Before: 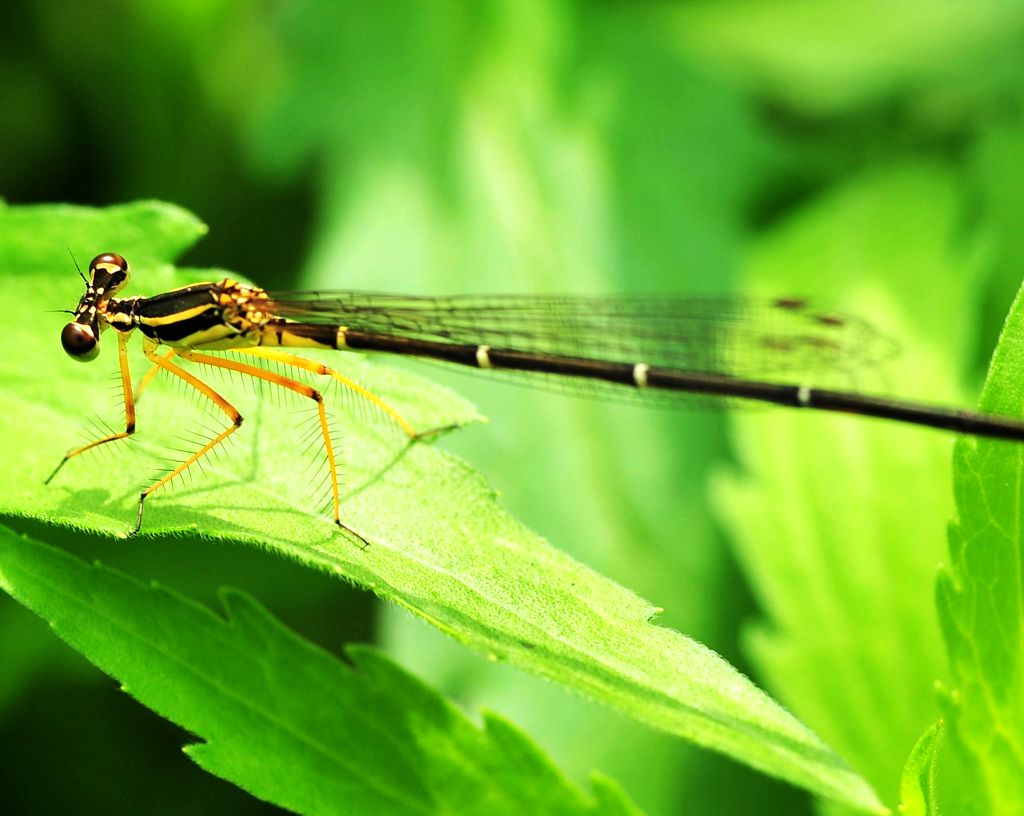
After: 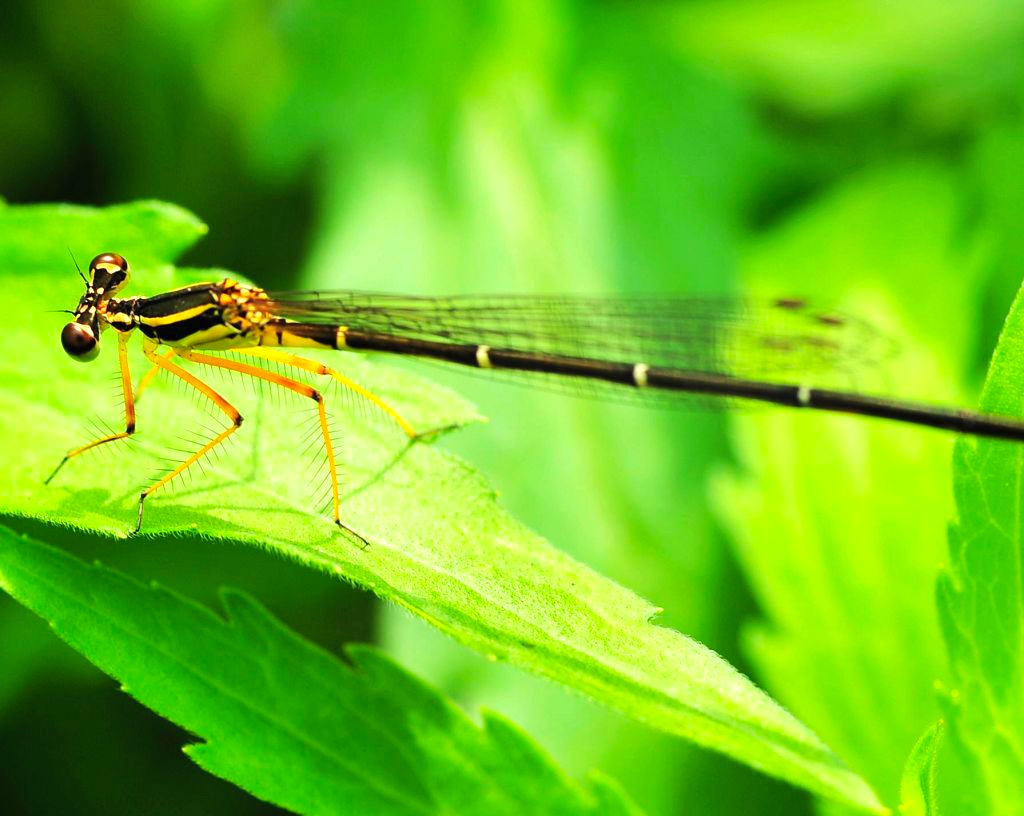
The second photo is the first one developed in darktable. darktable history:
tone equalizer: edges refinement/feathering 500, mask exposure compensation -1.57 EV, preserve details no
contrast brightness saturation: contrast 0.073, brightness 0.085, saturation 0.177
